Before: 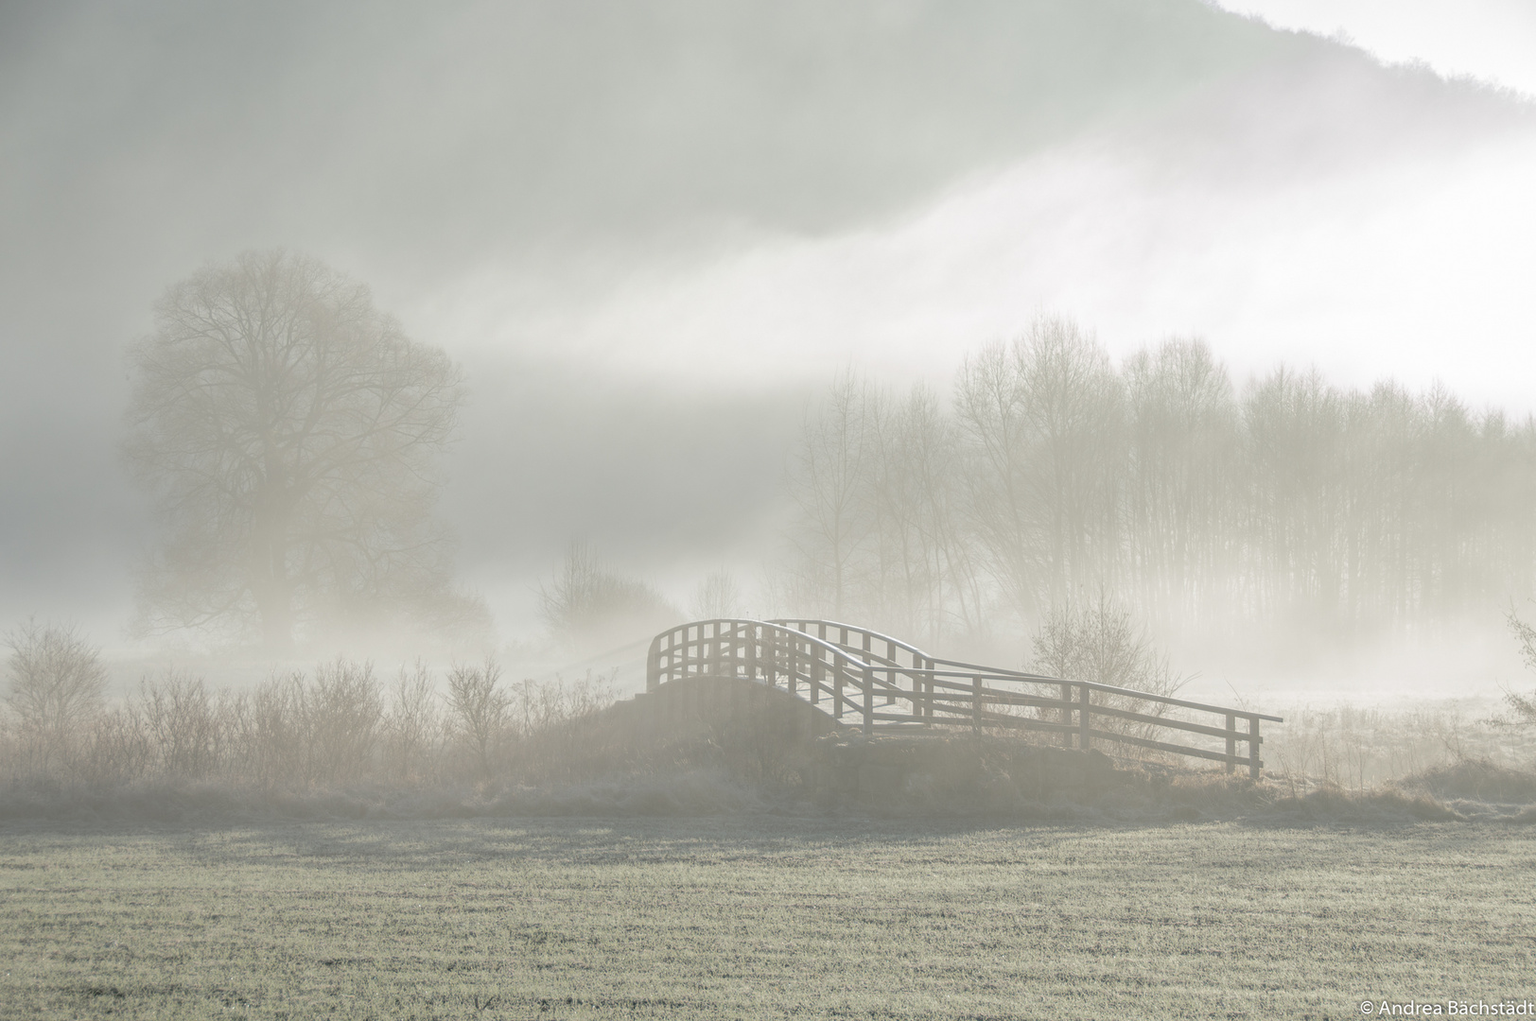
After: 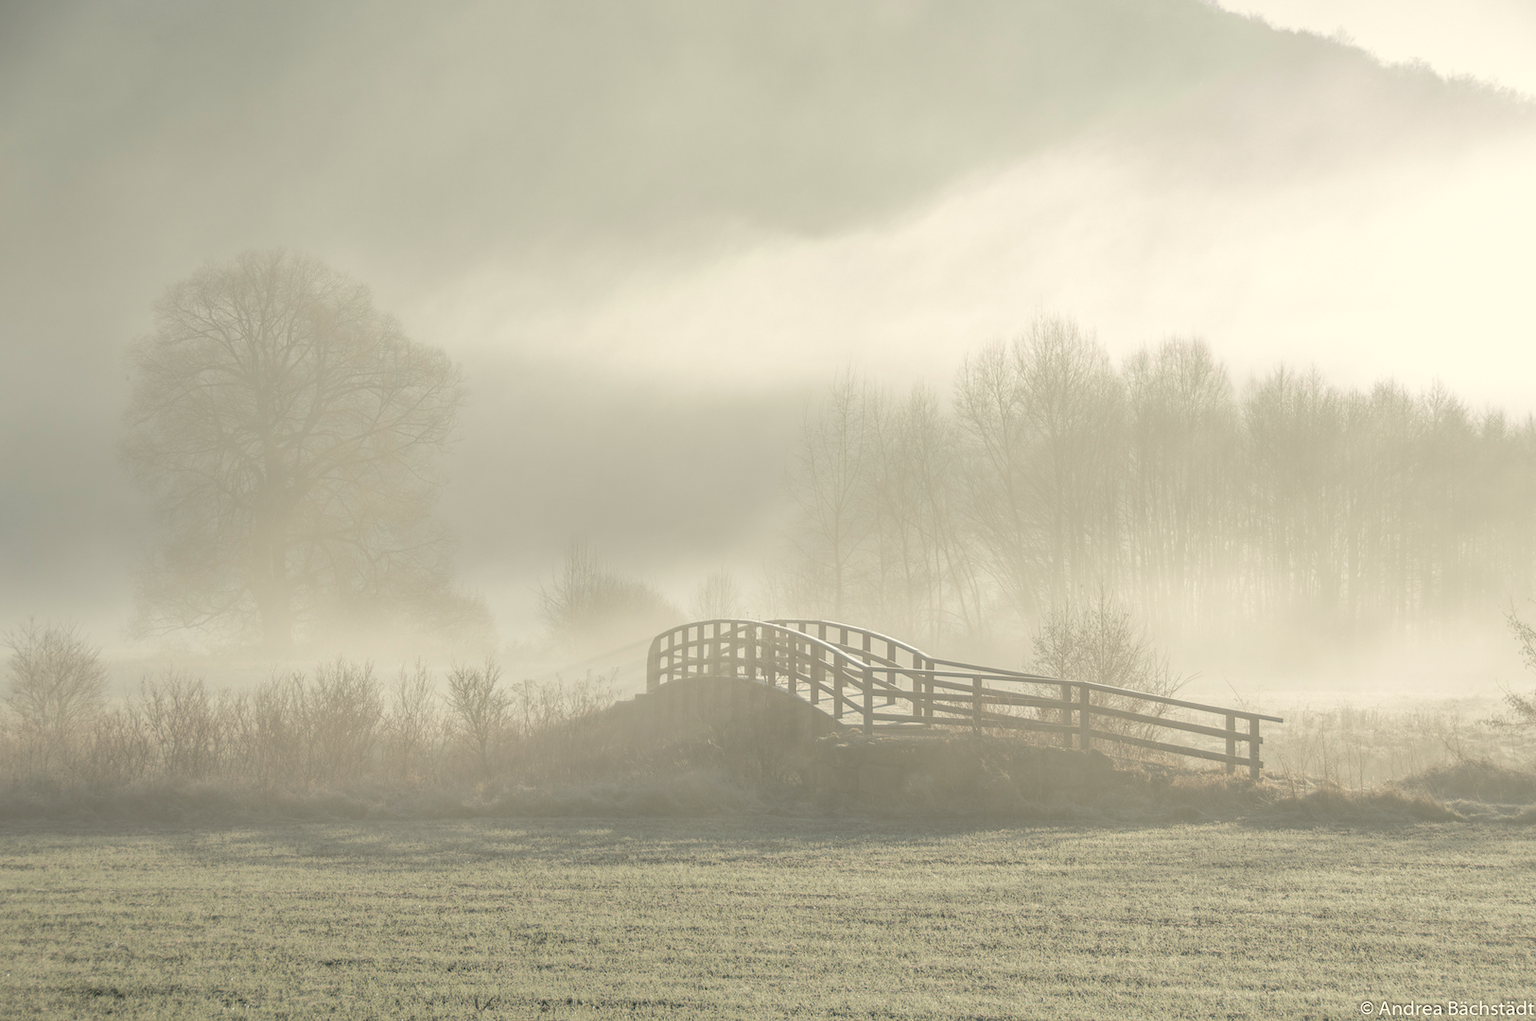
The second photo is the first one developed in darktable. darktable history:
white balance: red 1.029, blue 0.92
exposure: compensate highlight preservation false
